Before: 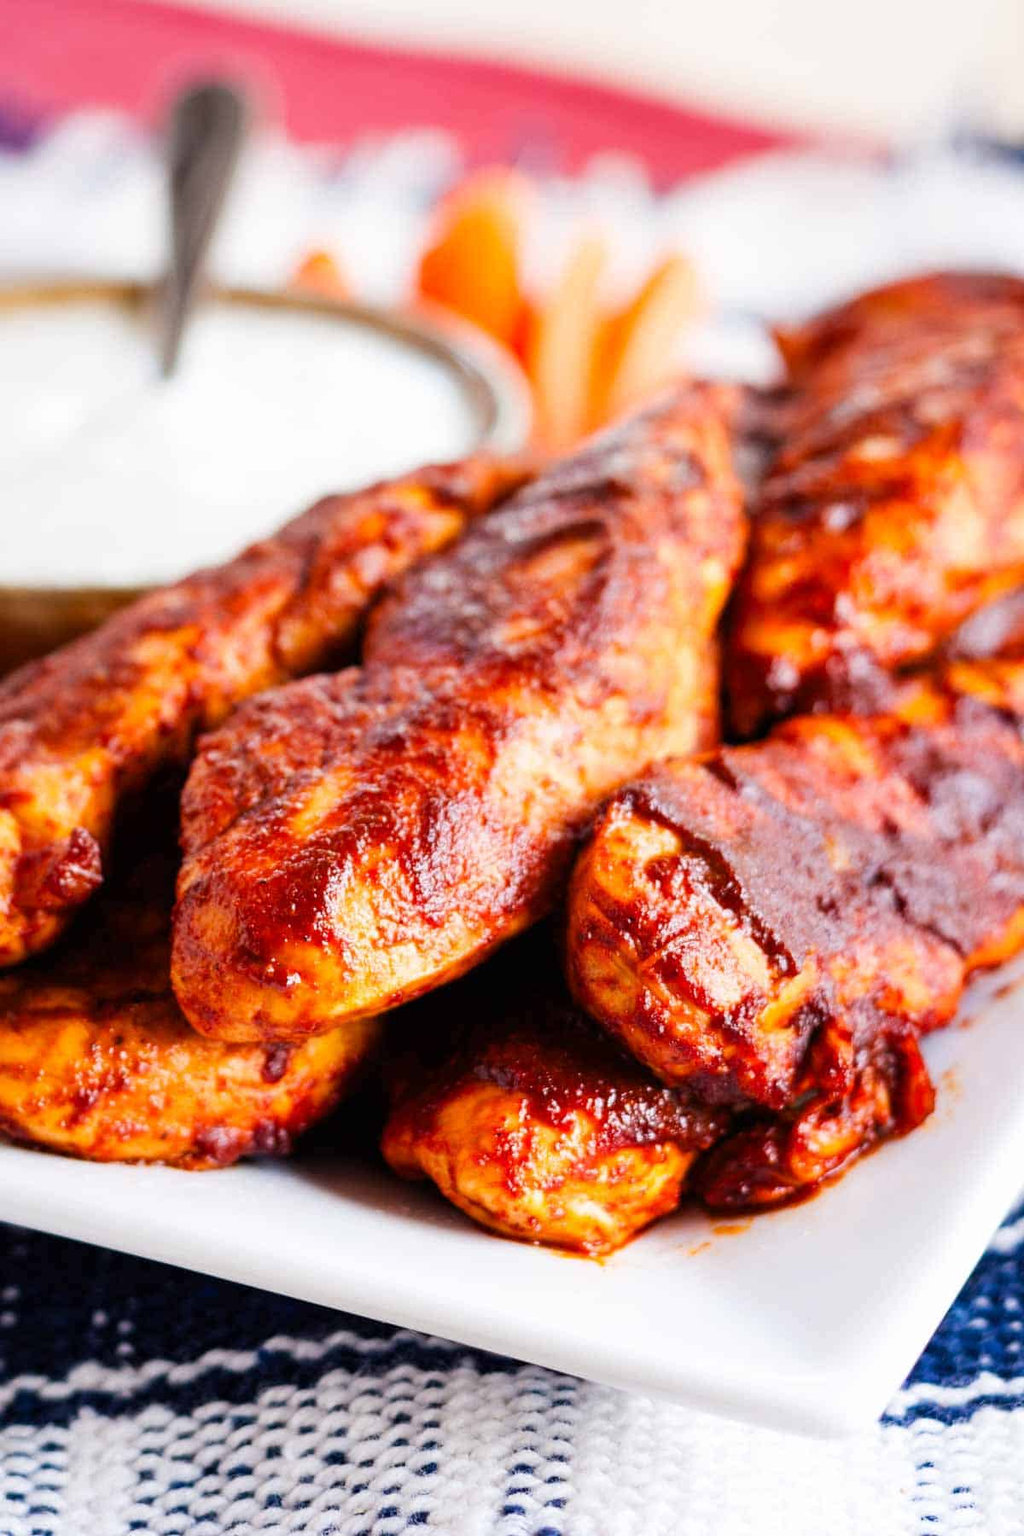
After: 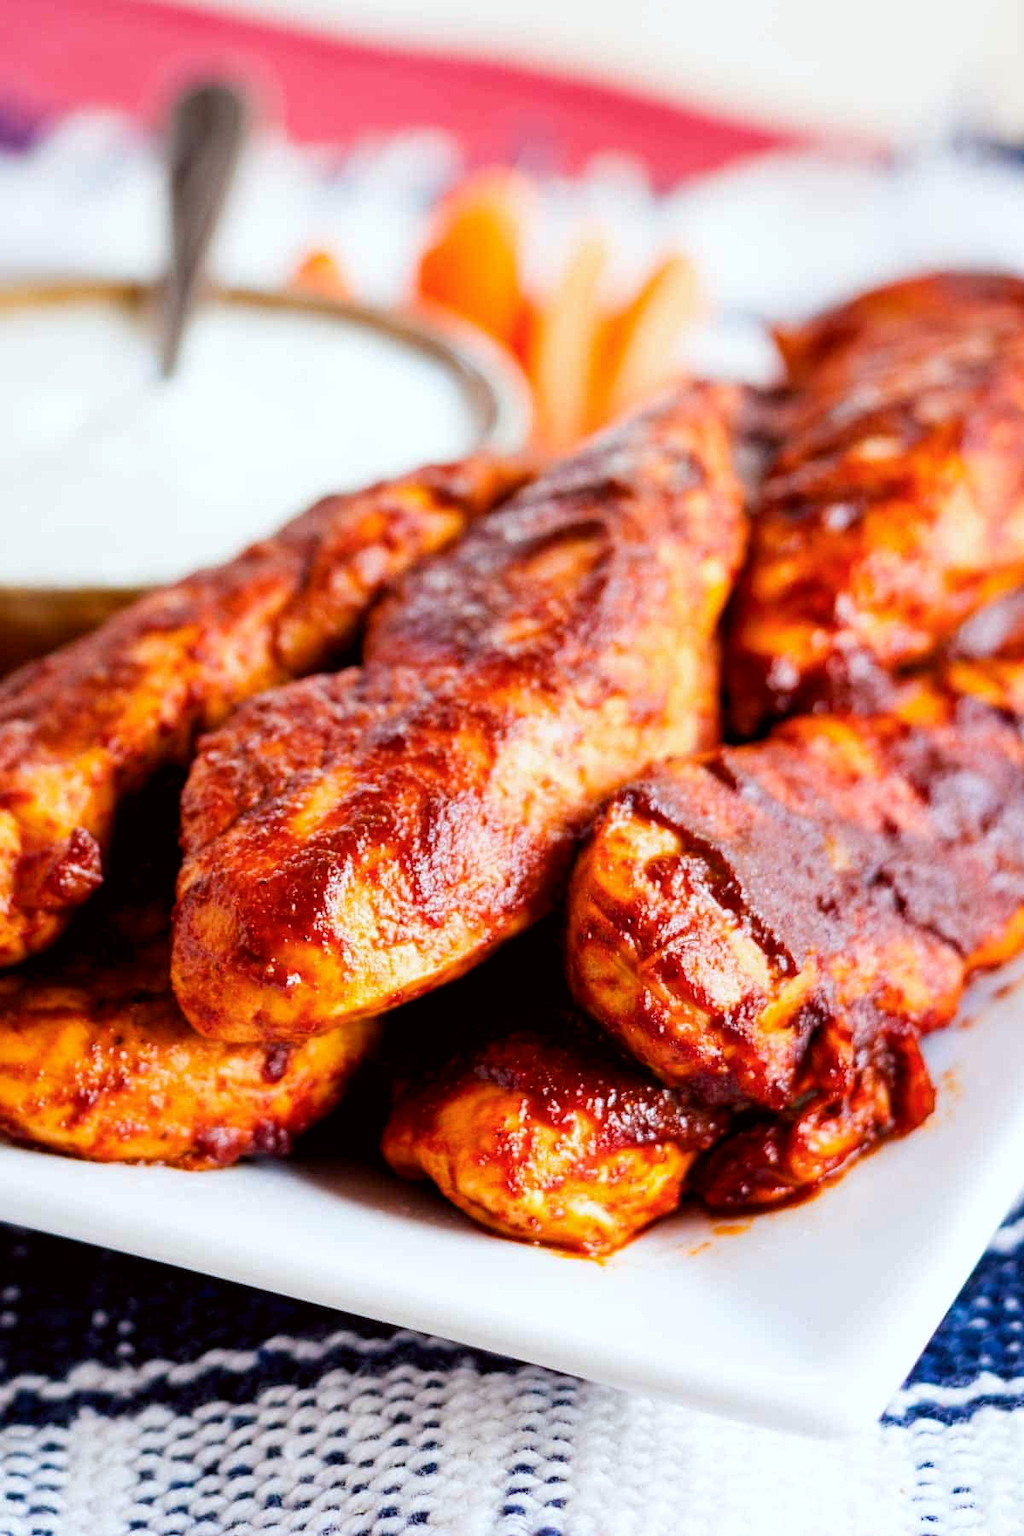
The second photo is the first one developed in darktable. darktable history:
color correction: highlights a* -2.78, highlights b* -2.53, shadows a* 2.23, shadows b* 2.74
color balance rgb: global offset › luminance -0.23%, perceptual saturation grading › global saturation 0.169%, global vibrance 19.353%
